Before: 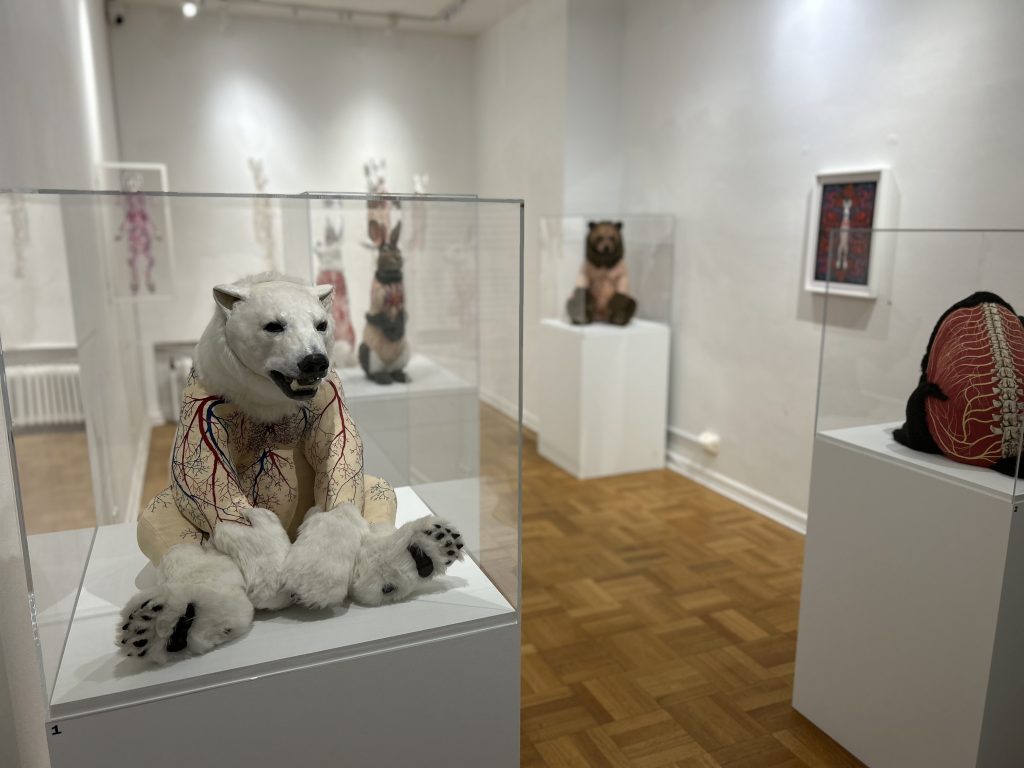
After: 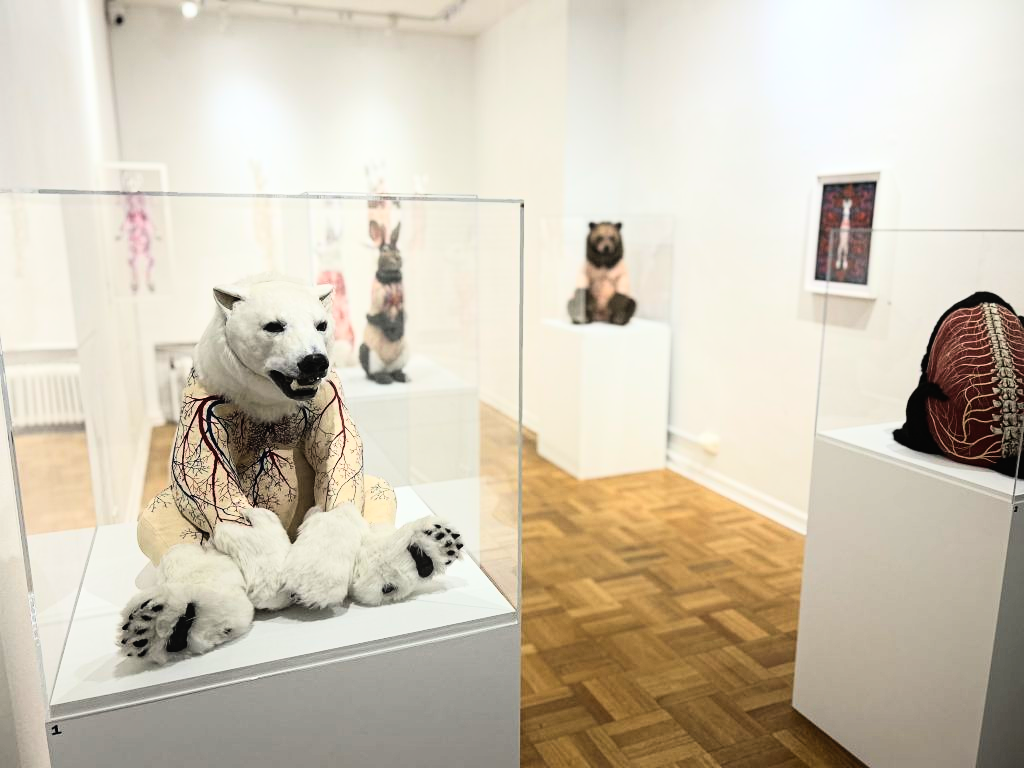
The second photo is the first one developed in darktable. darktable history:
rgb curve: curves: ch0 [(0, 0) (0.21, 0.15) (0.24, 0.21) (0.5, 0.75) (0.75, 0.96) (0.89, 0.99) (1, 1)]; ch1 [(0, 0.02) (0.21, 0.13) (0.25, 0.2) (0.5, 0.67) (0.75, 0.9) (0.89, 0.97) (1, 1)]; ch2 [(0, 0.02) (0.21, 0.13) (0.25, 0.2) (0.5, 0.67) (0.75, 0.9) (0.89, 0.97) (1, 1)], compensate middle gray true
contrast equalizer: y [[0.439, 0.44, 0.442, 0.457, 0.493, 0.498], [0.5 ×6], [0.5 ×6], [0 ×6], [0 ×6]]
